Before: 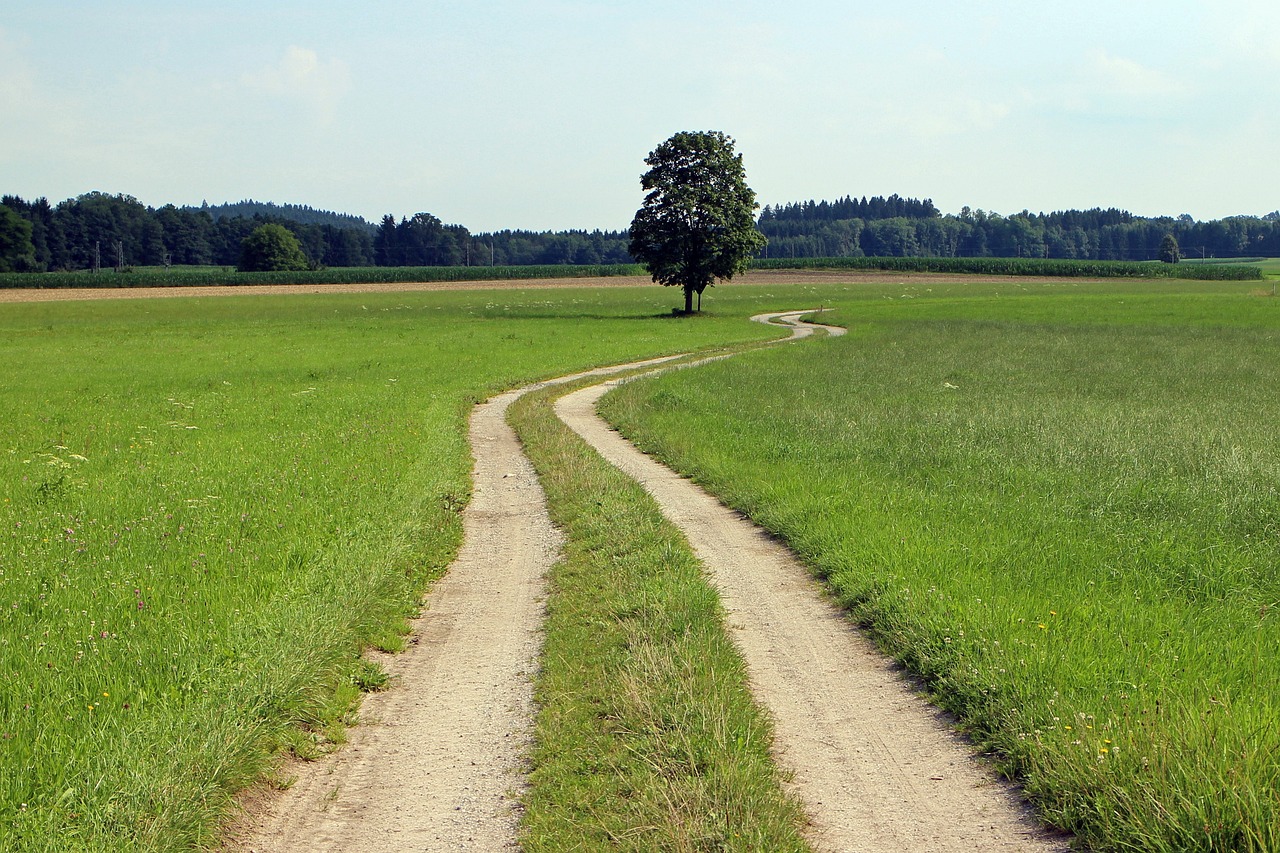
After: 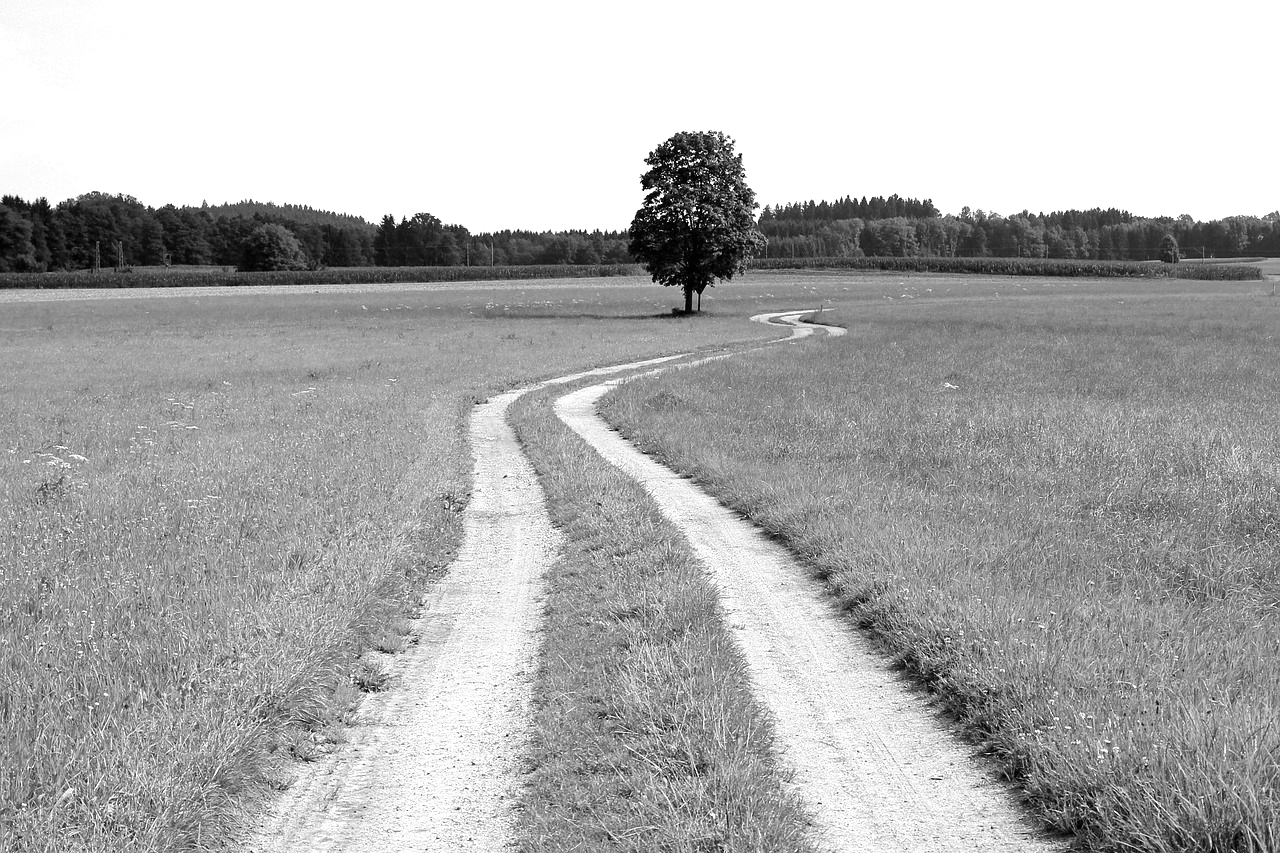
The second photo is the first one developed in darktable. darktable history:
levels: levels [0, 0.43, 0.859]
monochrome: on, module defaults
